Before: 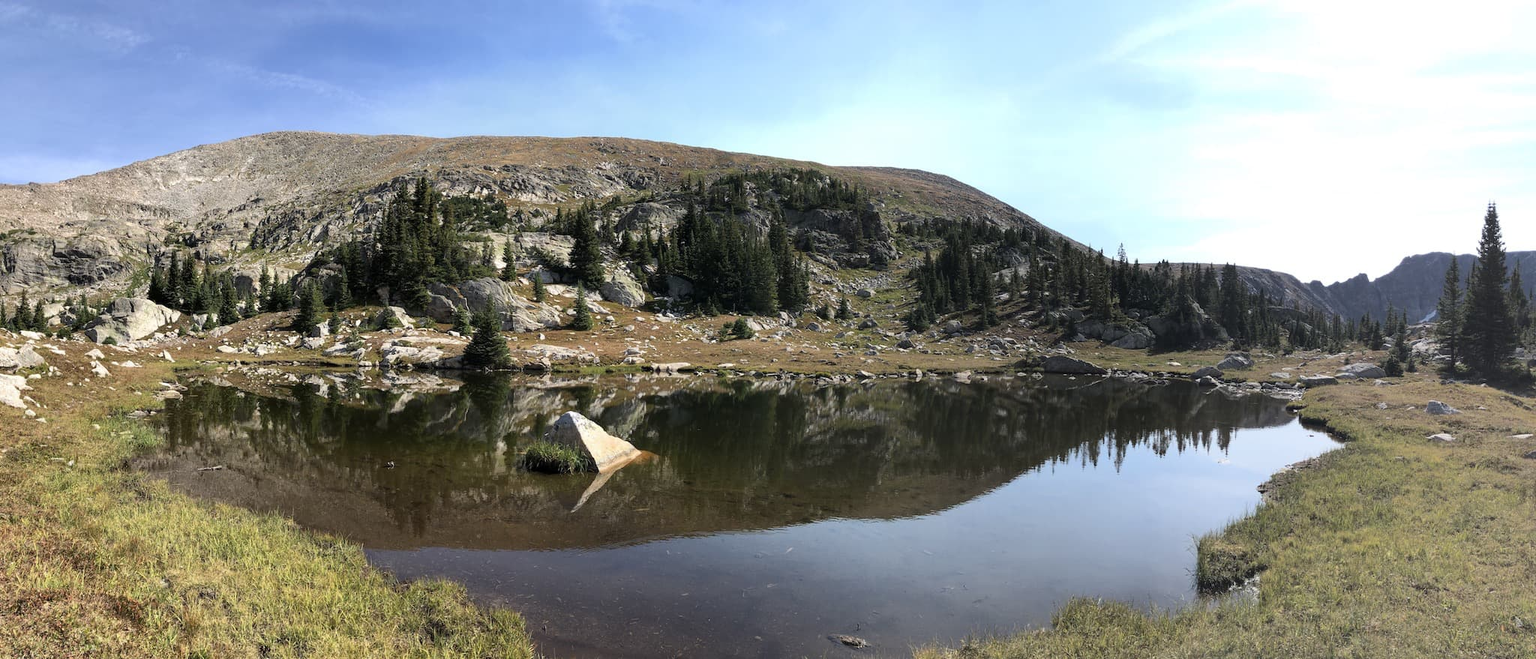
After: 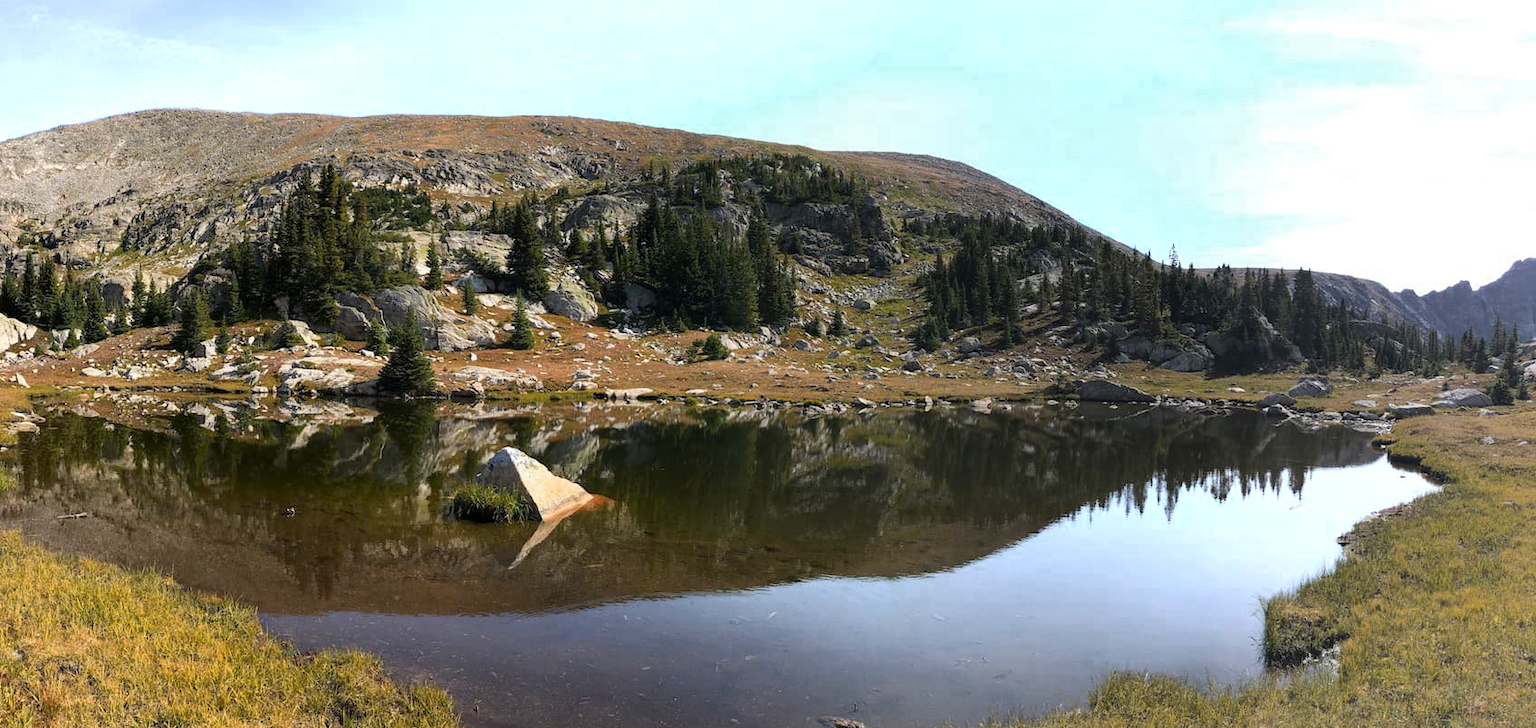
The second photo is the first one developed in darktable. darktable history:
contrast brightness saturation: saturation -0.04
color zones: curves: ch0 [(0.473, 0.374) (0.742, 0.784)]; ch1 [(0.354, 0.737) (0.742, 0.705)]; ch2 [(0.318, 0.421) (0.758, 0.532)]
crop: left 9.807%, top 6.259%, right 7.334%, bottom 2.177%
